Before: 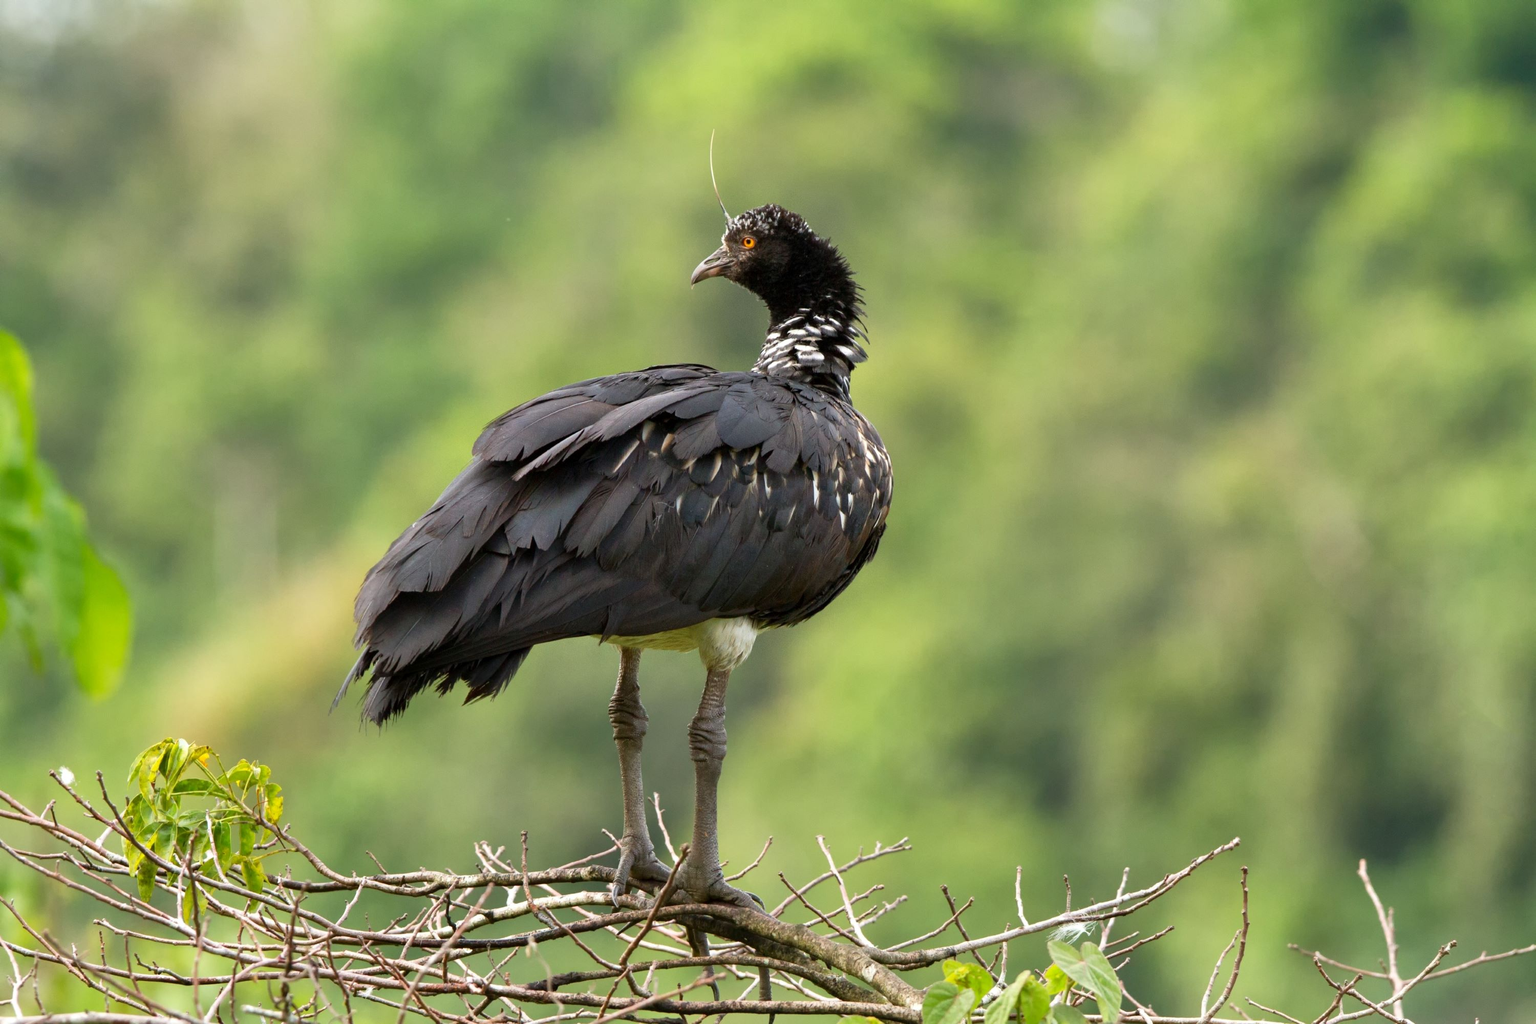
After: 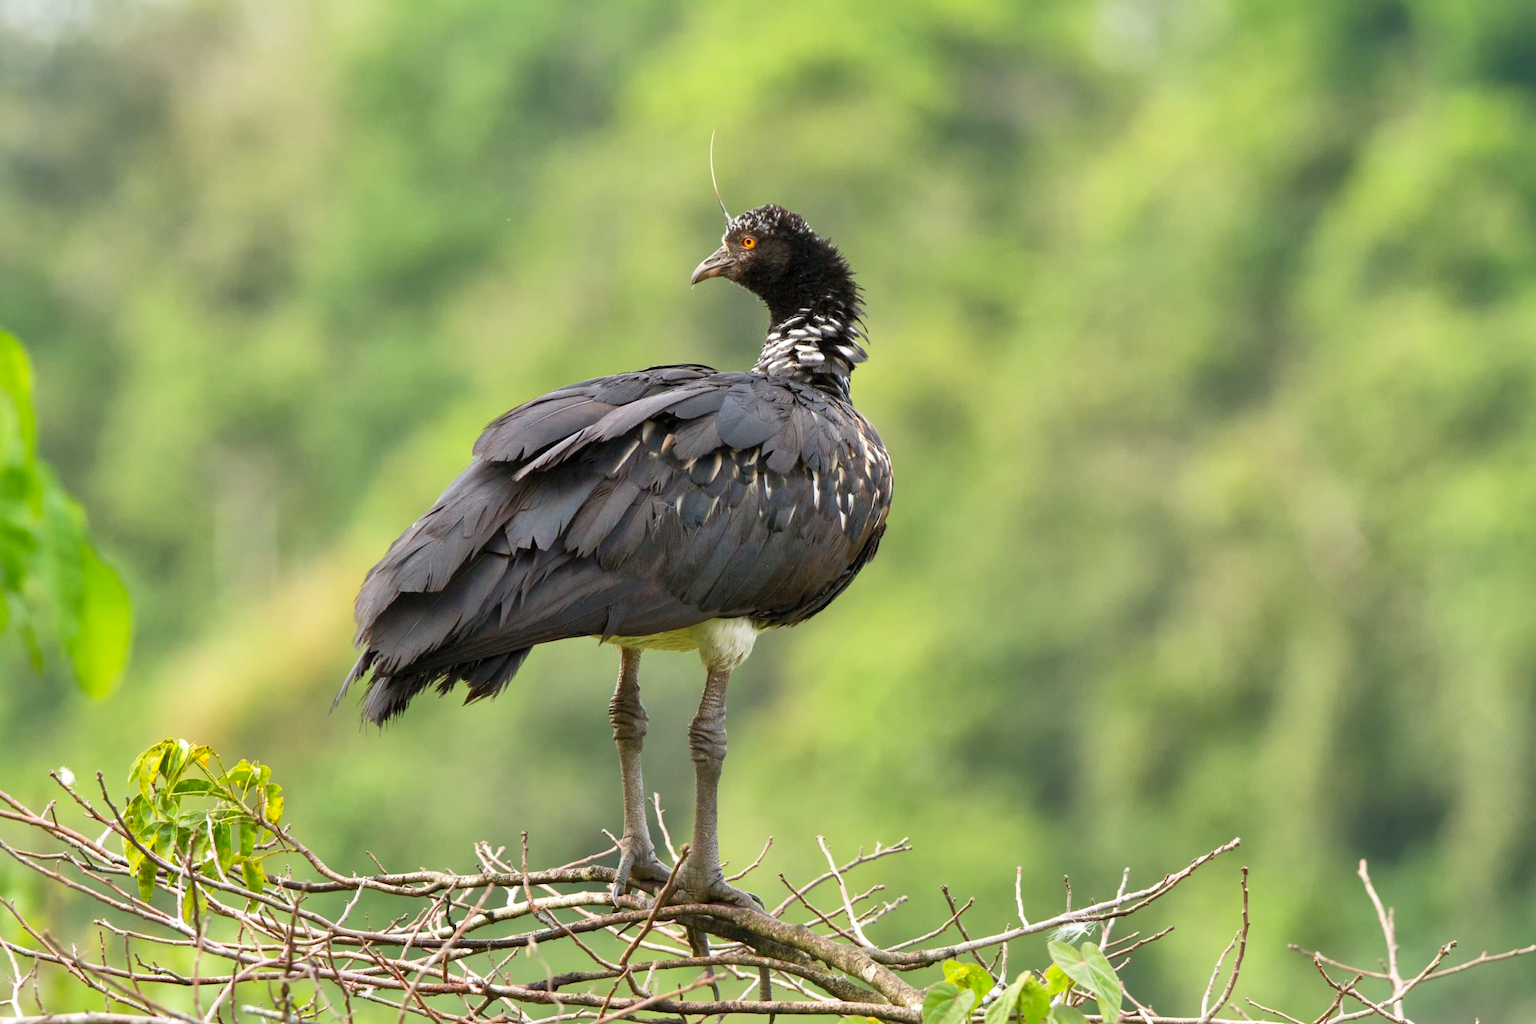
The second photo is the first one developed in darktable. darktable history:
shadows and highlights: highlights color adjustment 0.453%
contrast brightness saturation: contrast 0.198, brightness 0.153, saturation 0.146
